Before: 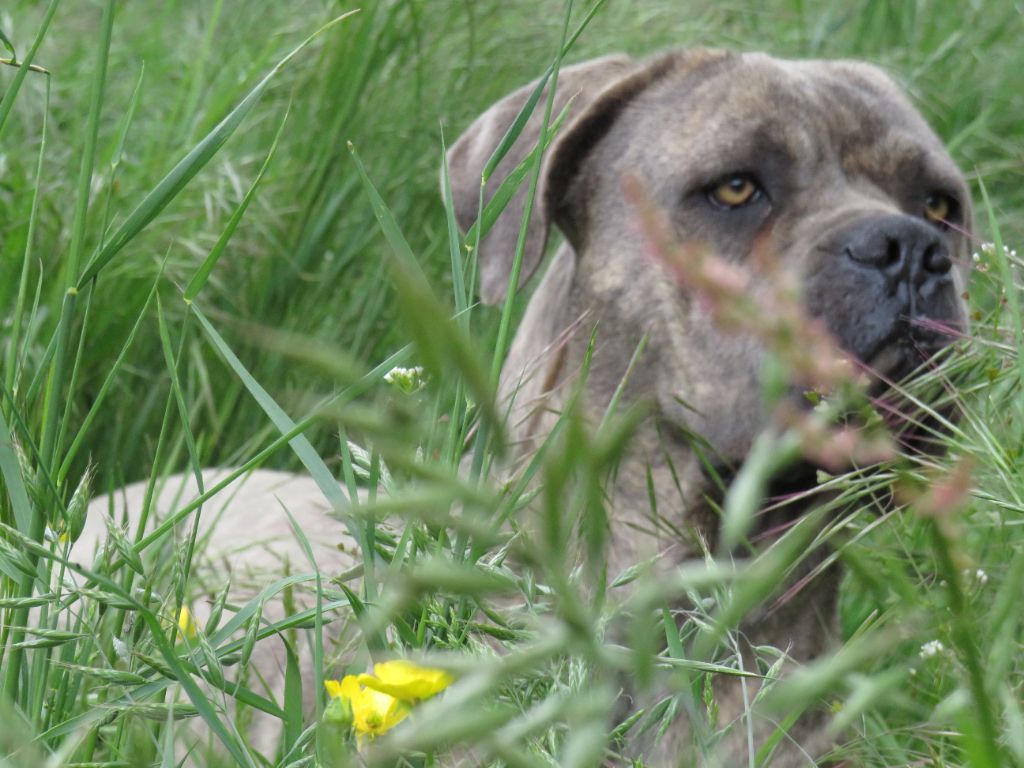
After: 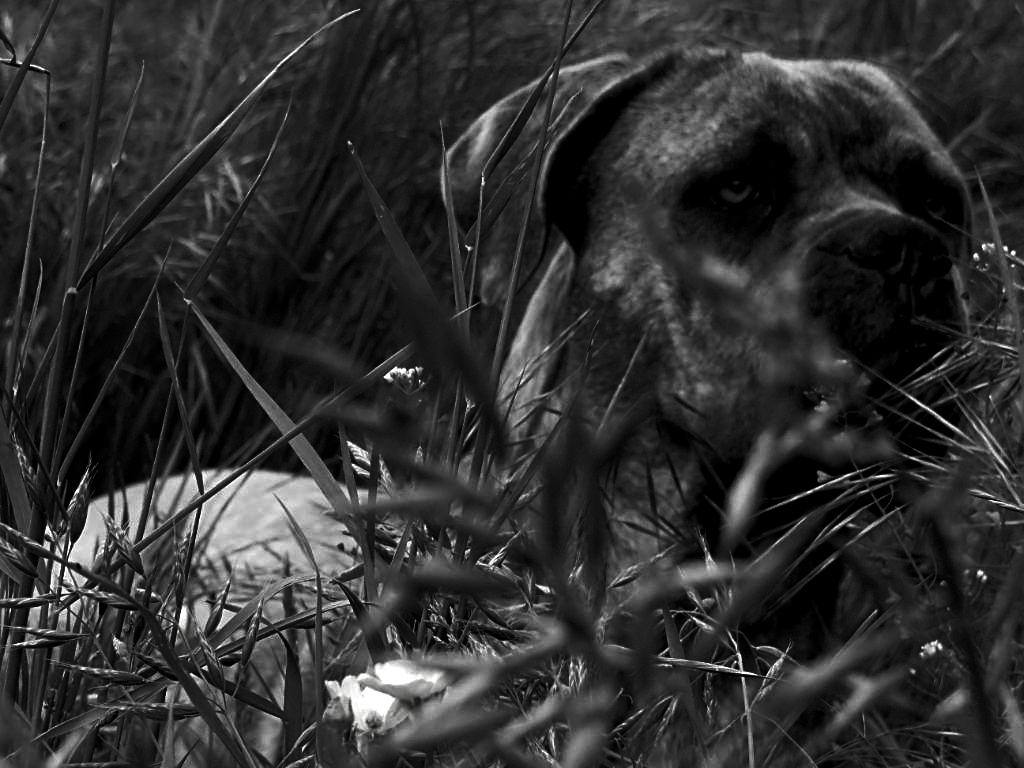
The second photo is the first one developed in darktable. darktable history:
color balance rgb: power › hue 62.6°, perceptual saturation grading › global saturation 19.559%, perceptual brilliance grading › highlights 14.283%, perceptual brilliance grading › mid-tones -6.648%, perceptual brilliance grading › shadows -27.042%, global vibrance 20%
exposure: black level correction 0.046, exposure -0.232 EV, compensate highlight preservation false
sharpen: on, module defaults
contrast brightness saturation: contrast -0.028, brightness -0.59, saturation -0.994
